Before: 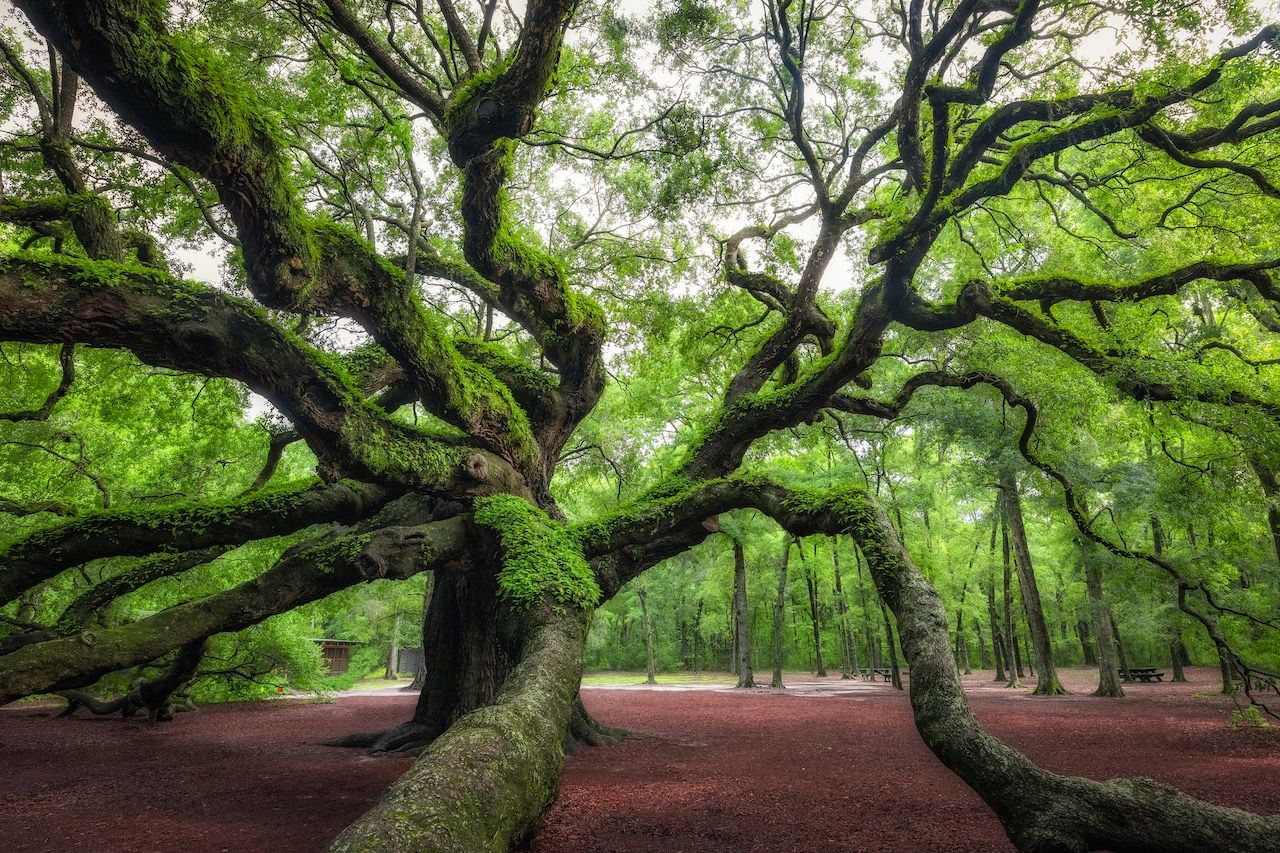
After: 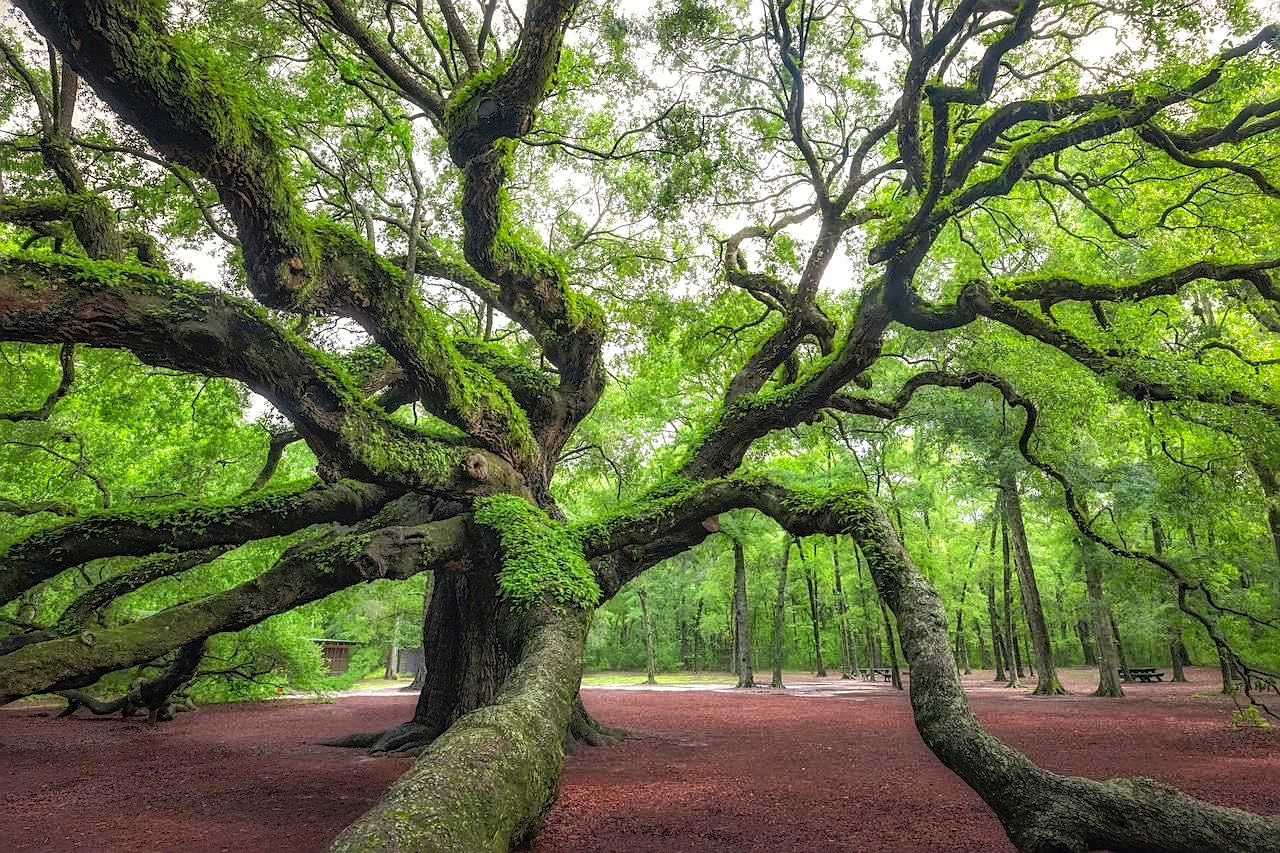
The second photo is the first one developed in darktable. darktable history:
shadows and highlights: on, module defaults
sharpen: amount 0.5
exposure: exposure 0.376 EV, compensate highlight preservation false
